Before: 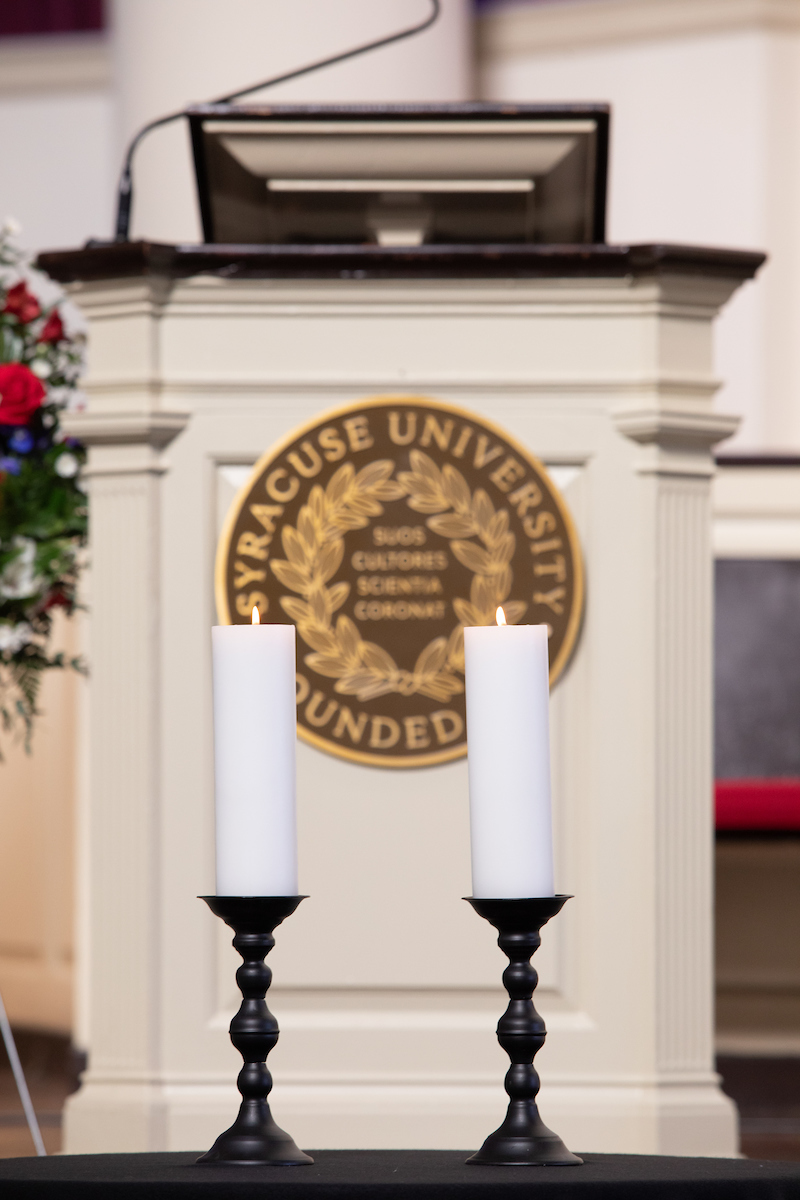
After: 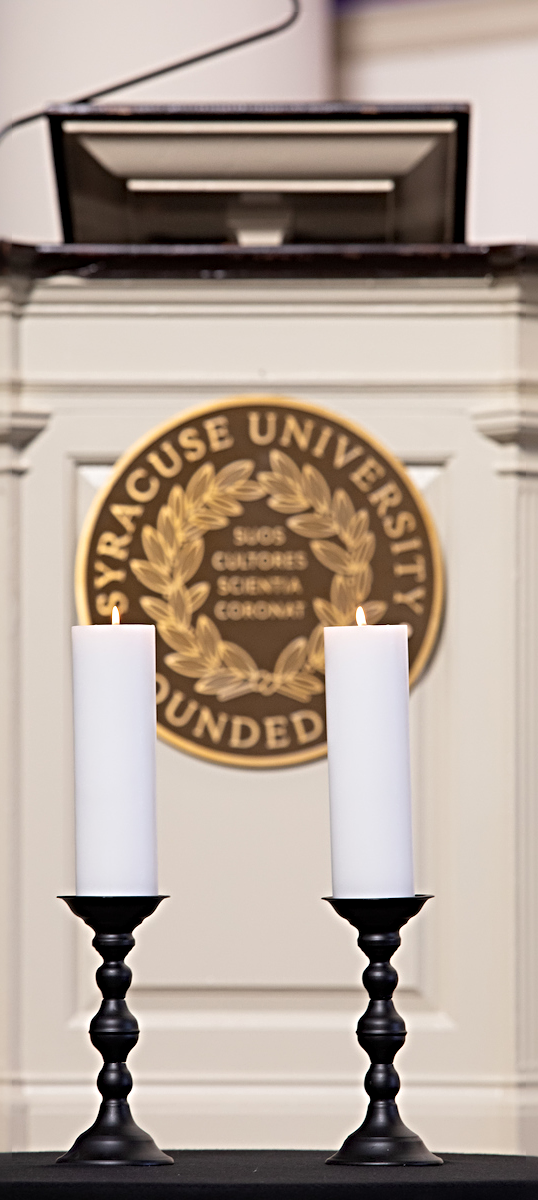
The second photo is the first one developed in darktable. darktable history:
crop and rotate: left 17.521%, right 15.106%
exposure: compensate exposure bias true, compensate highlight preservation false
sharpen: radius 4.85
